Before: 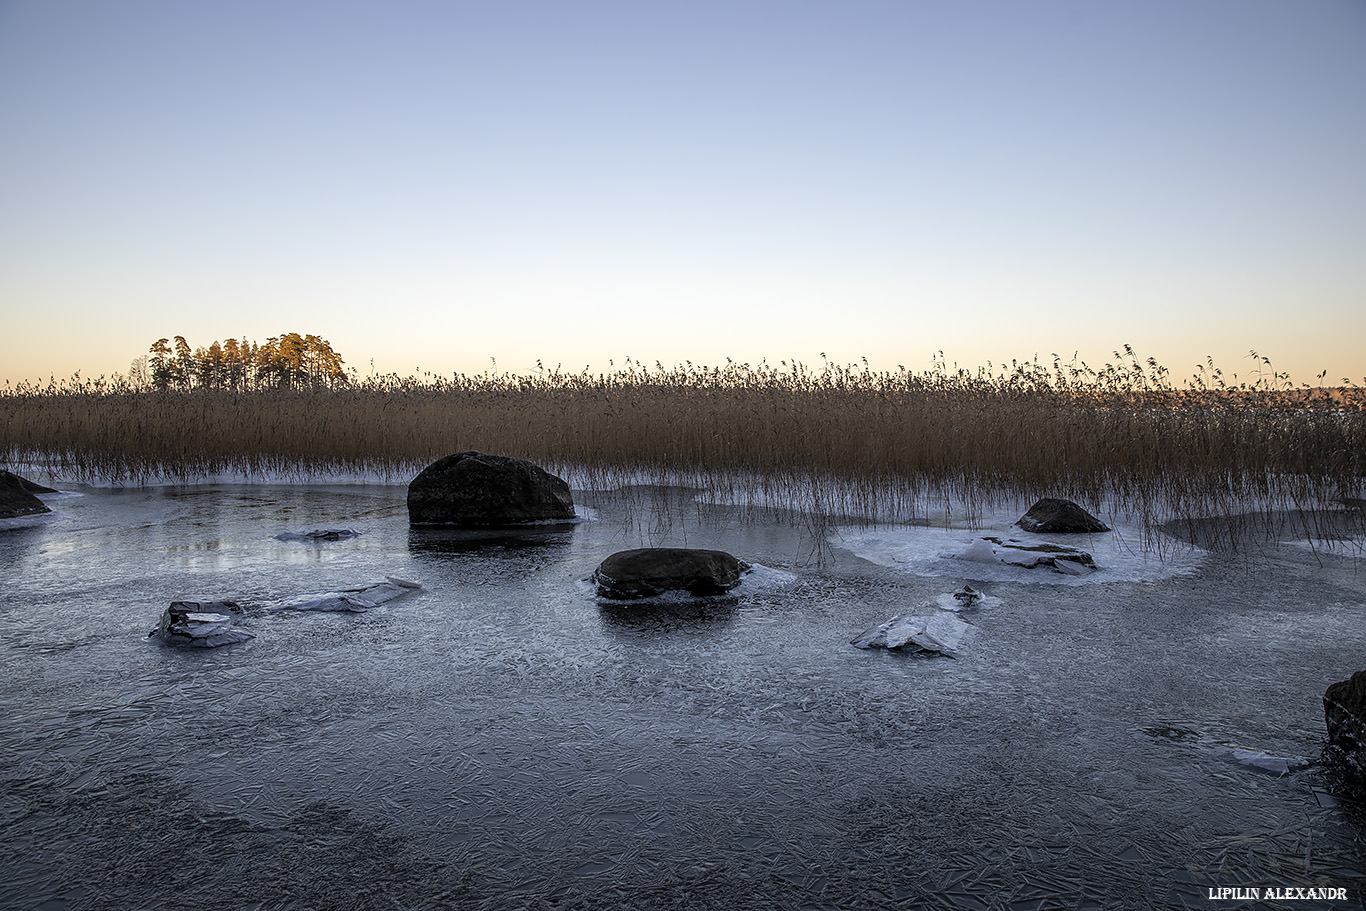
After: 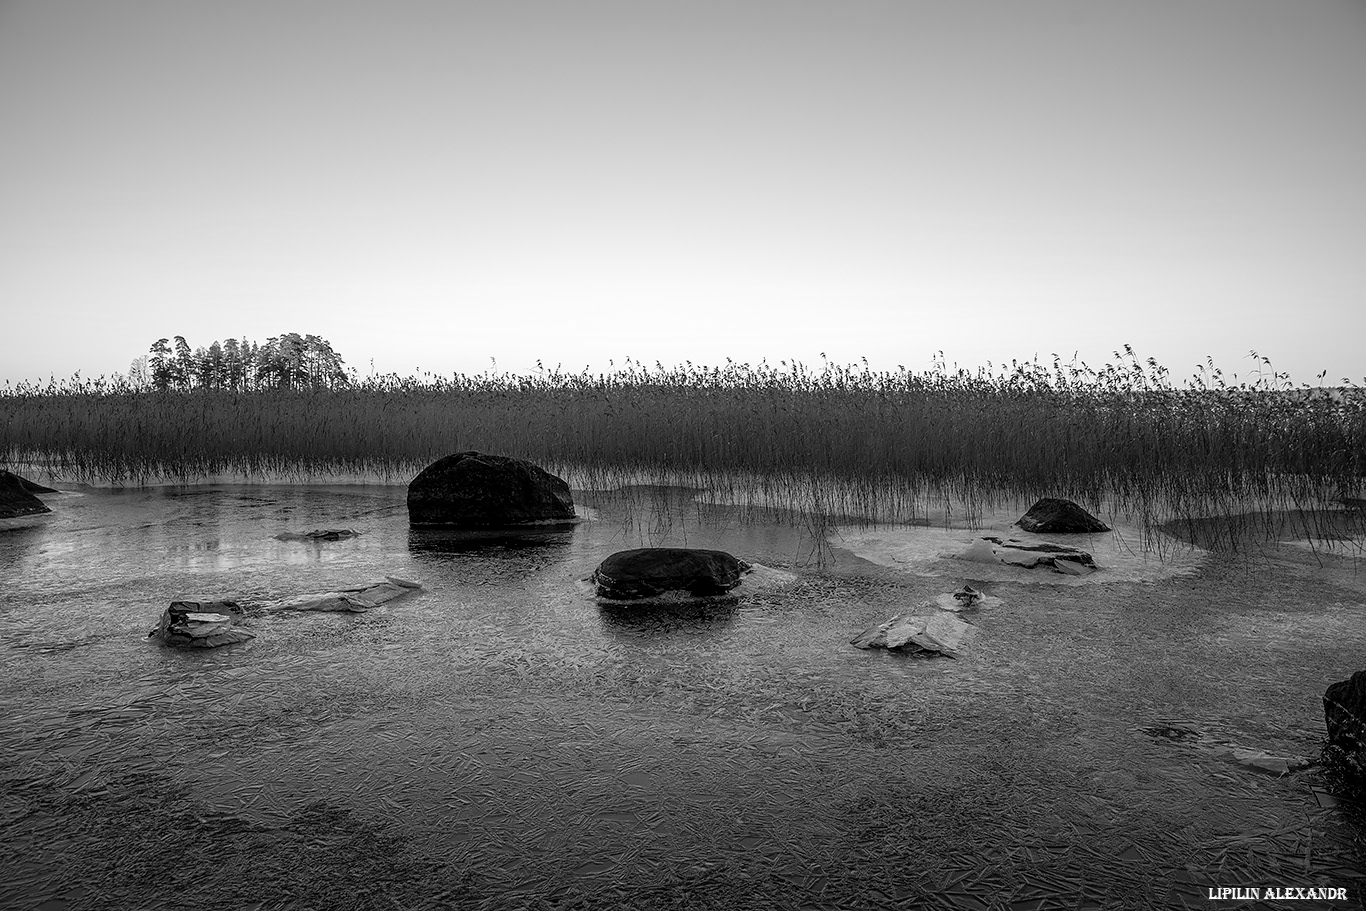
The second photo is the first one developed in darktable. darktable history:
color correction: highlights a* -0.137, highlights b* 0.137
monochrome: on, module defaults
